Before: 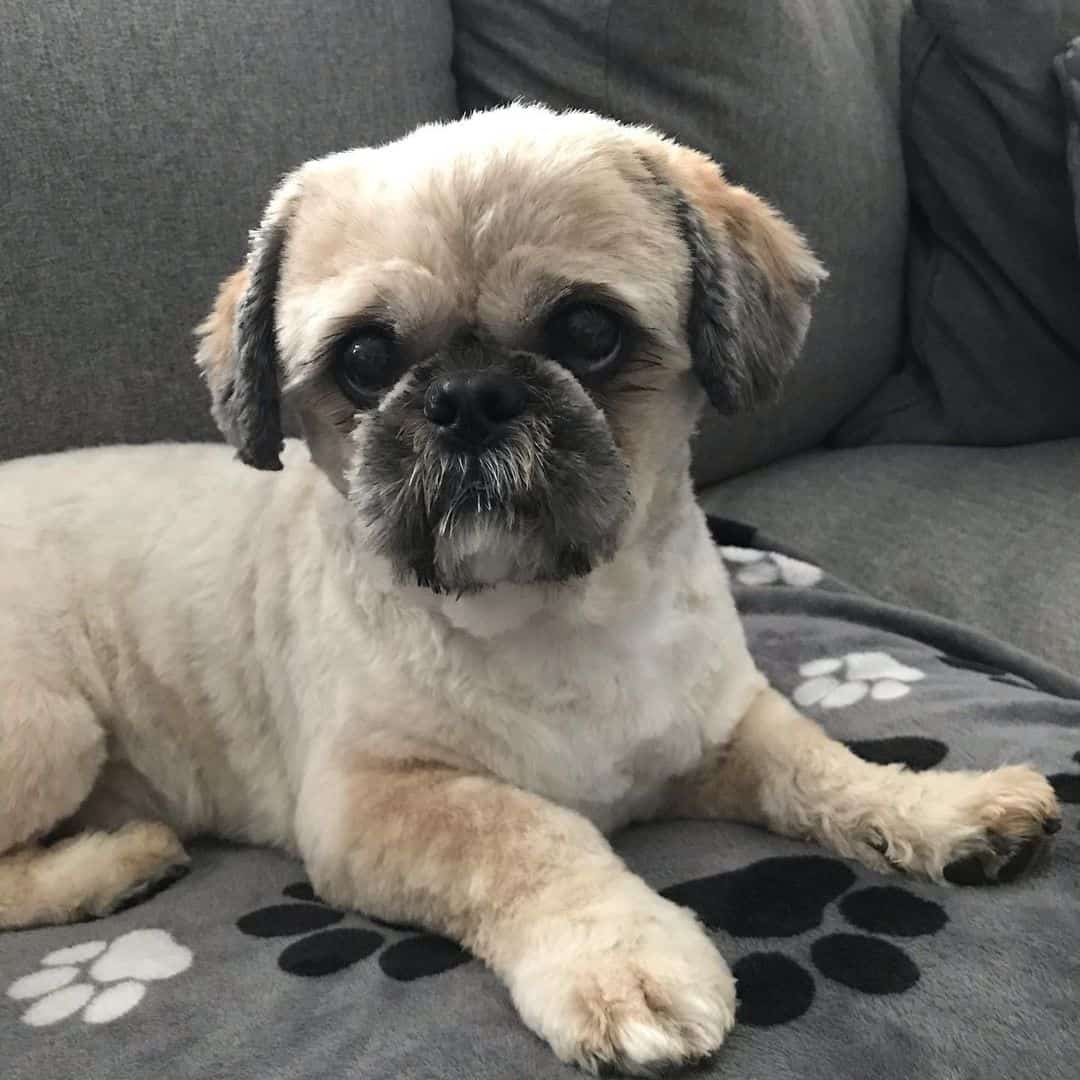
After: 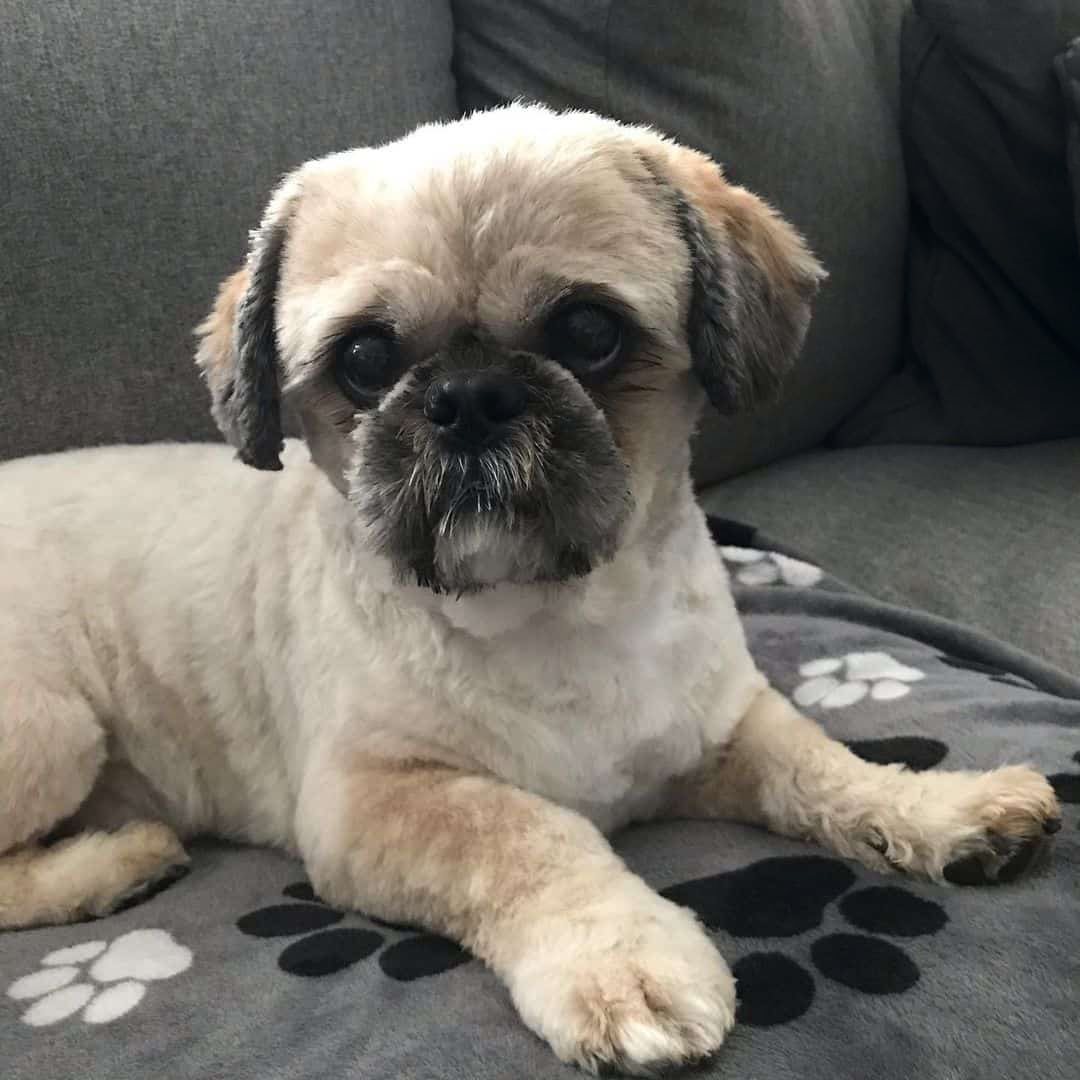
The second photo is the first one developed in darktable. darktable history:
shadows and highlights: shadows -71.71, highlights 34.89, soften with gaussian
